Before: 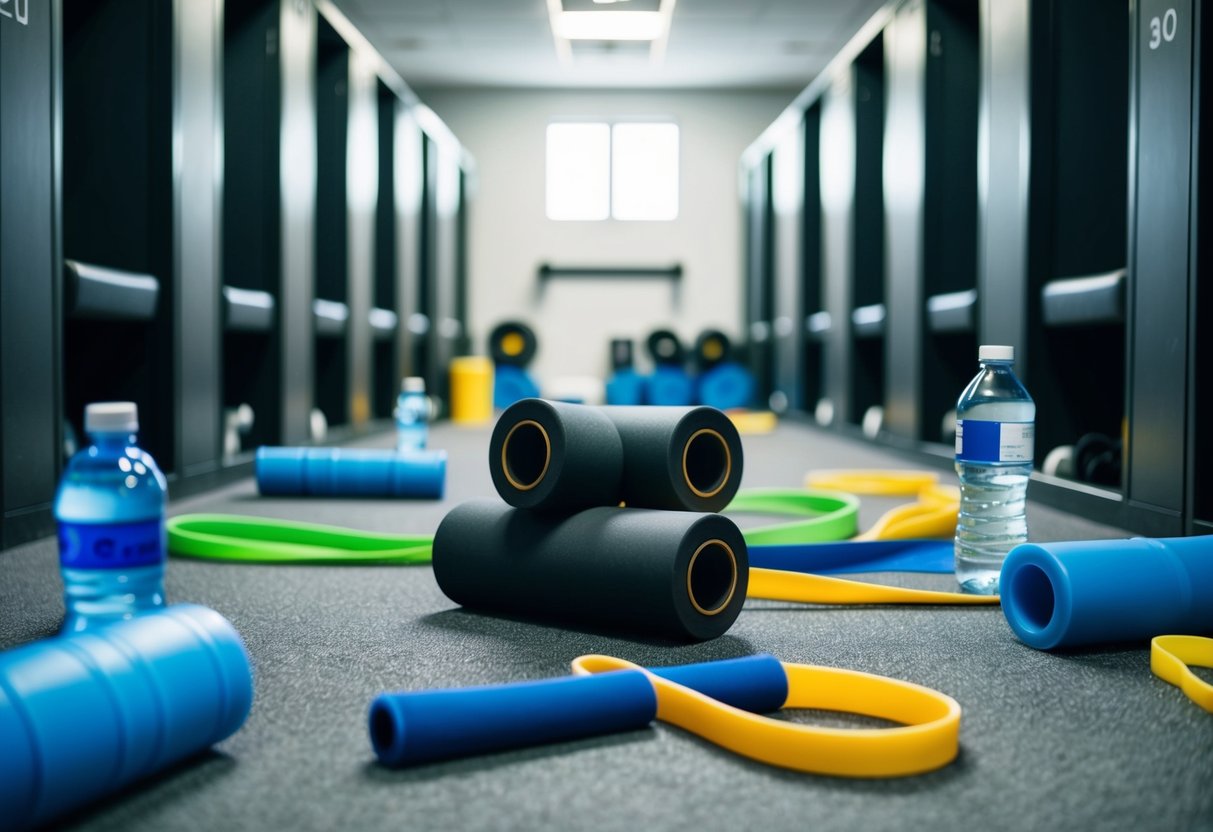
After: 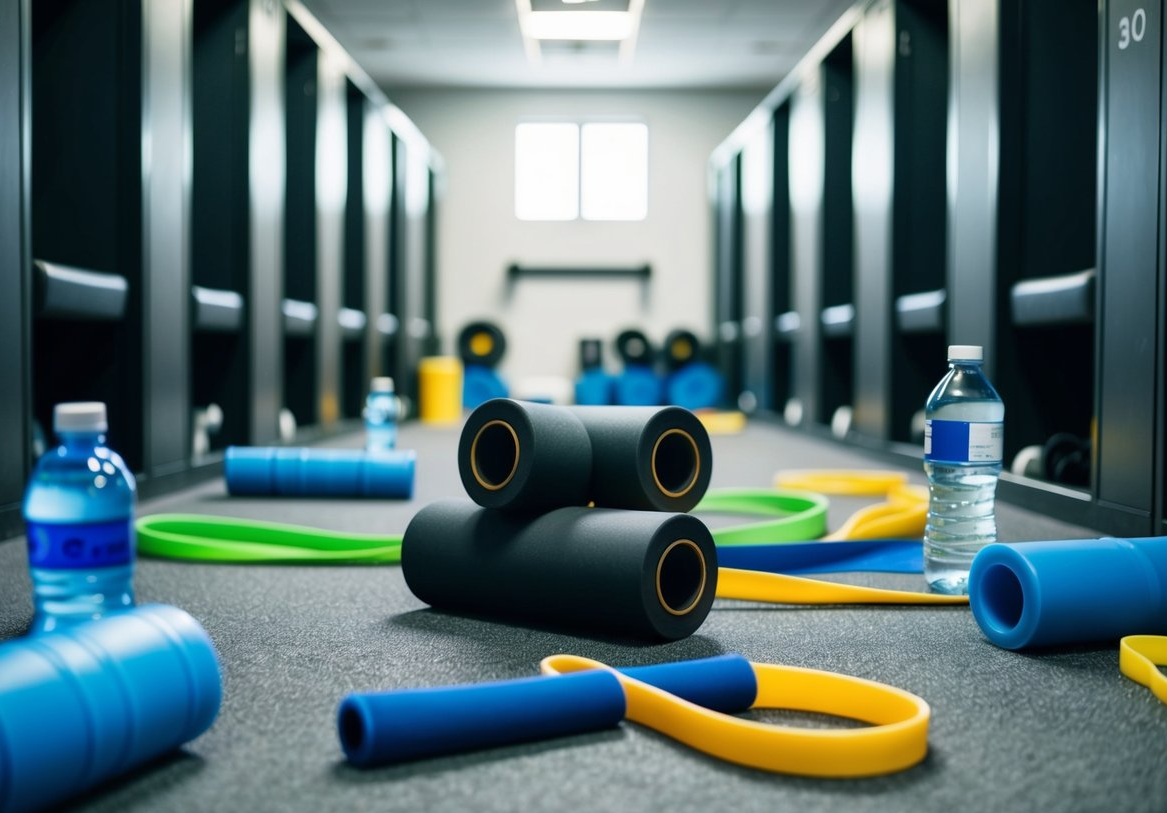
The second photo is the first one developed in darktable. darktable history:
crop and rotate: left 2.587%, right 1.157%, bottom 2.173%
